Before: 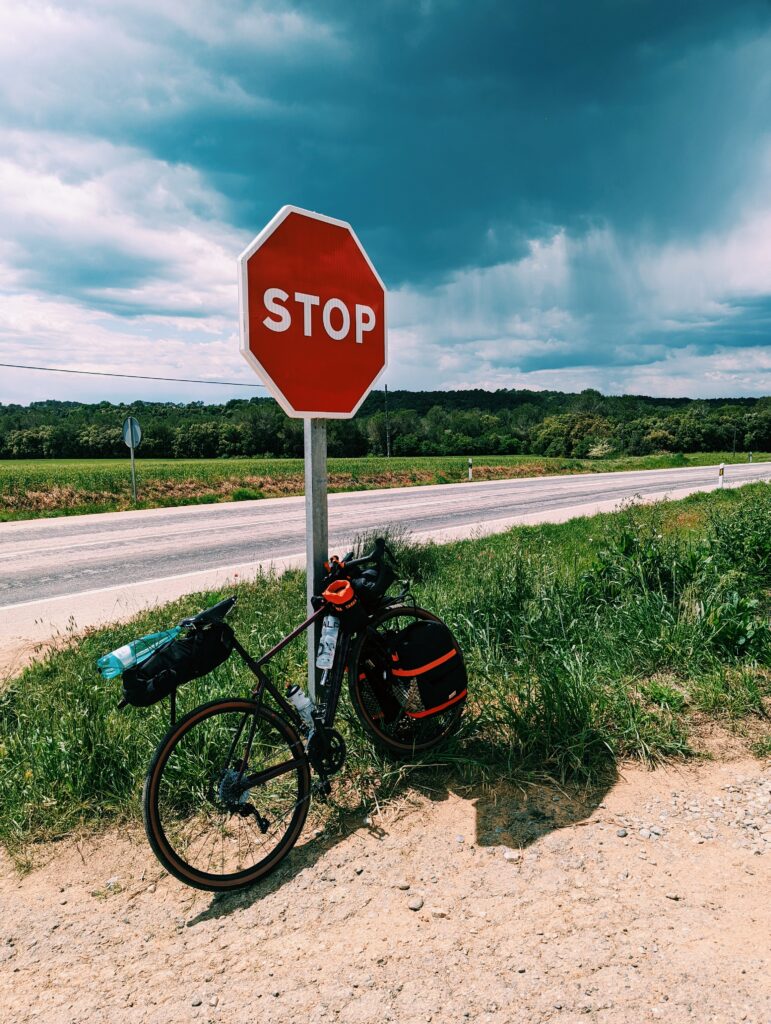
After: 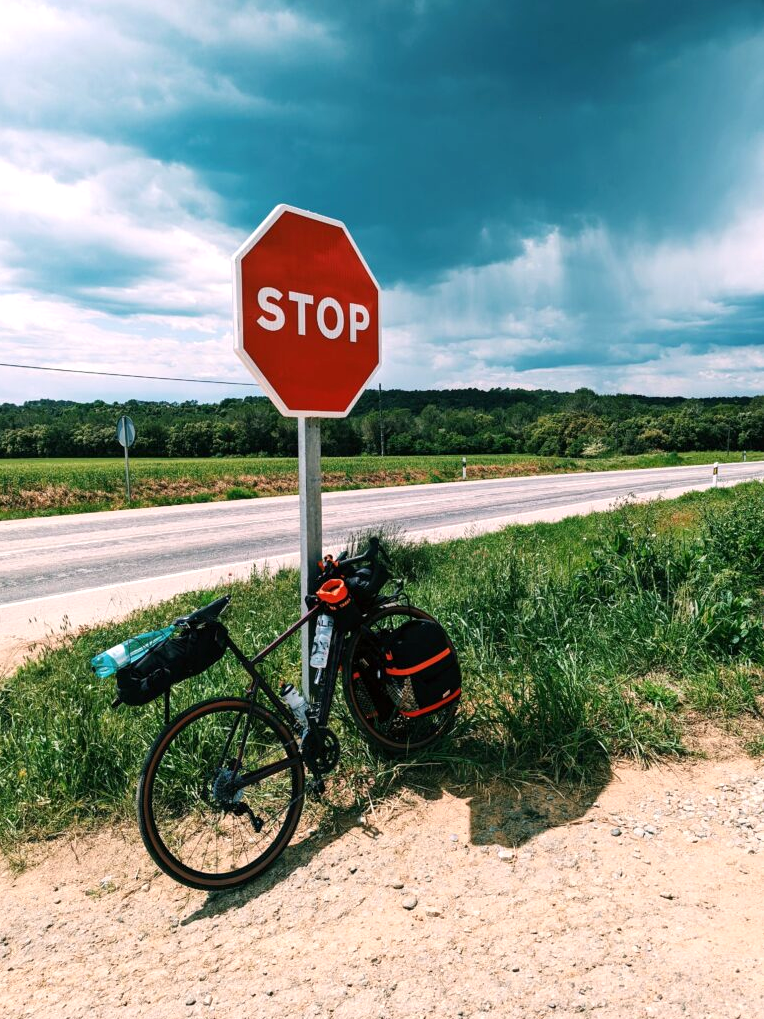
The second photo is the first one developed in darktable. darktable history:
exposure: exposure 0.297 EV, compensate highlight preservation false
crop and rotate: left 0.829%, top 0.186%, bottom 0.257%
